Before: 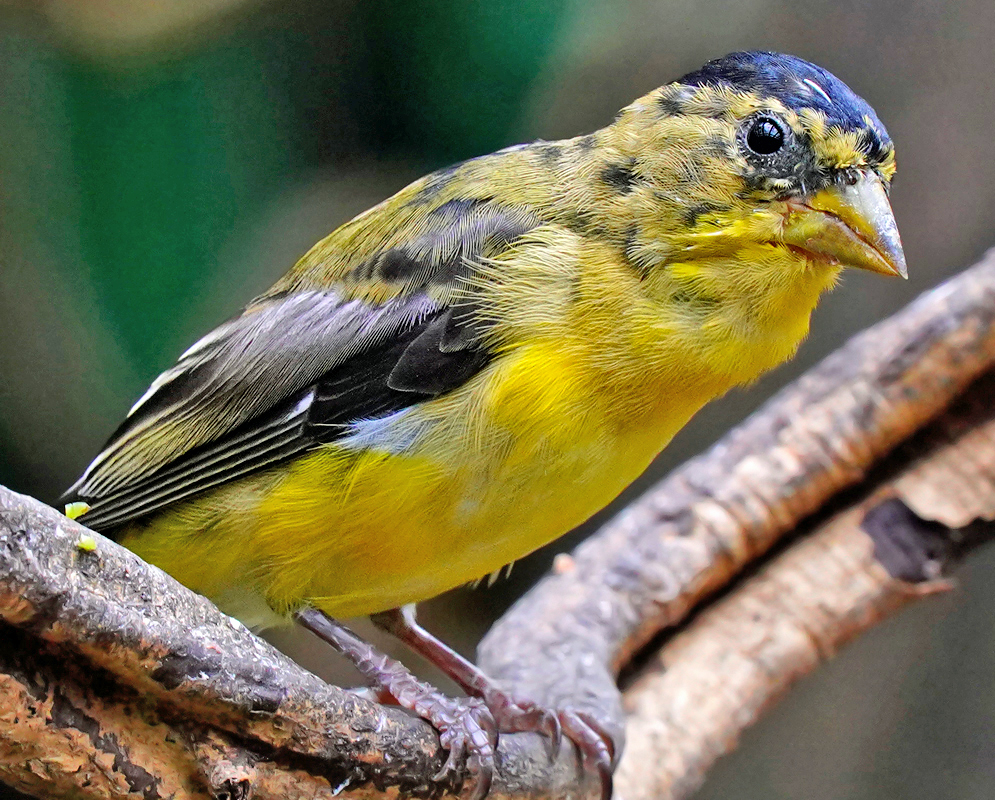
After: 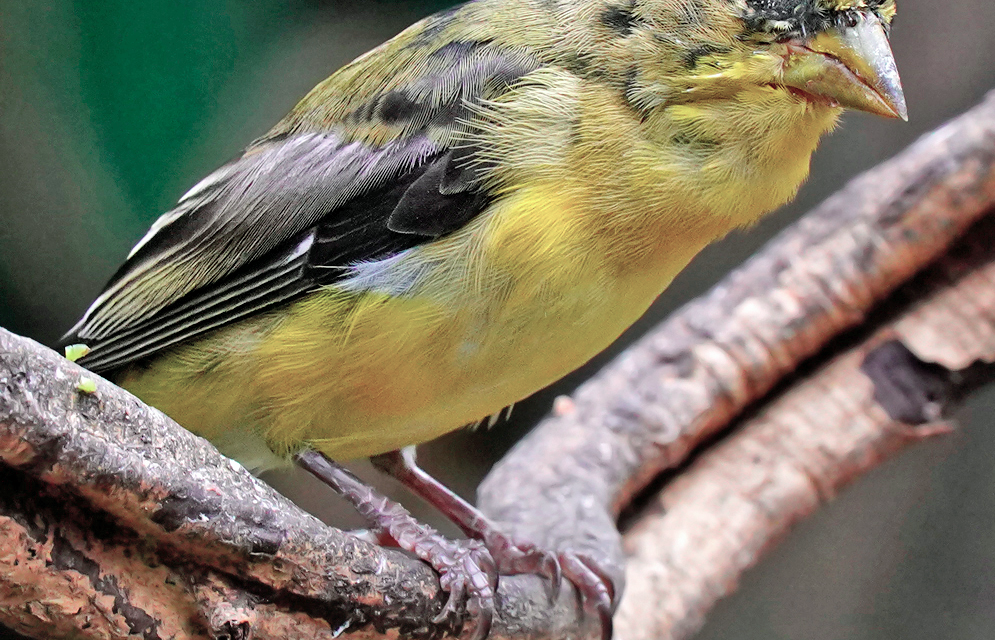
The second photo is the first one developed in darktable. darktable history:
color contrast: blue-yellow contrast 0.62
crop and rotate: top 19.998%
